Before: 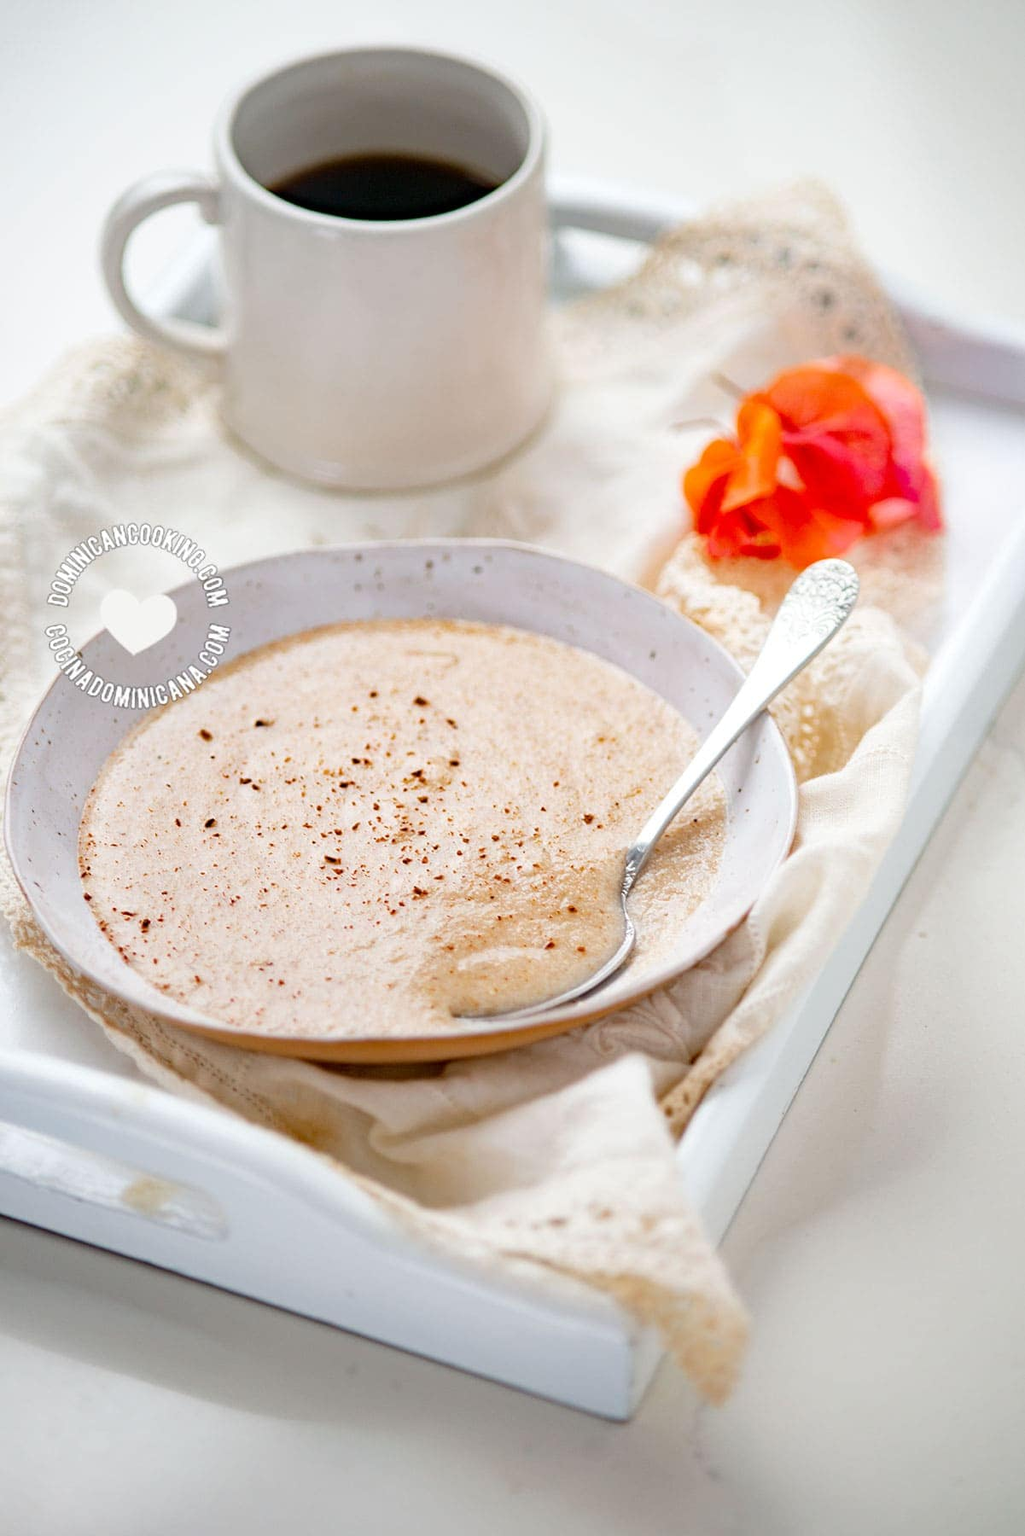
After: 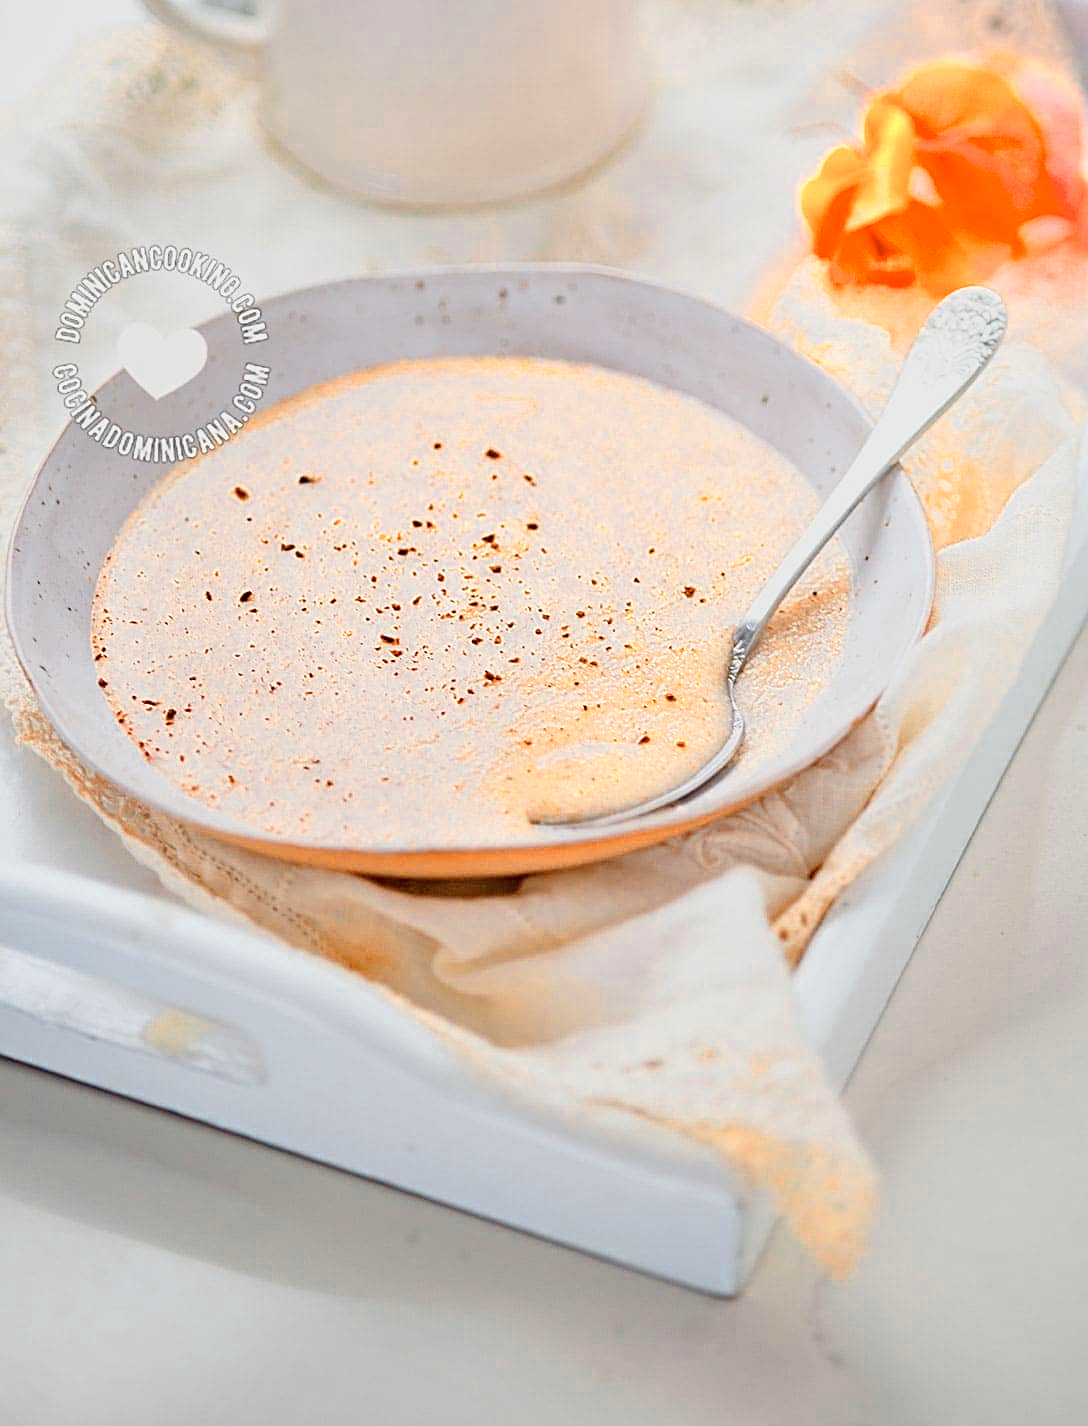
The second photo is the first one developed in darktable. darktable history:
color zones: curves: ch0 [(0.018, 0.548) (0.197, 0.654) (0.425, 0.447) (0.605, 0.658) (0.732, 0.579)]; ch1 [(0.105, 0.531) (0.224, 0.531) (0.386, 0.39) (0.618, 0.456) (0.732, 0.456) (0.956, 0.421)]; ch2 [(0.039, 0.583) (0.215, 0.465) (0.399, 0.544) (0.465, 0.548) (0.614, 0.447) (0.724, 0.43) (0.882, 0.623) (0.956, 0.632)]
sharpen: on, module defaults
crop: top 20.49%, right 9.333%, bottom 0.235%
contrast brightness saturation: contrast 0.2, brightness 0.163, saturation 0.221
tone equalizer: -8 EV -0.002 EV, -7 EV 0.005 EV, -6 EV -0.031 EV, -5 EV 0.015 EV, -4 EV -0.024 EV, -3 EV 0.027 EV, -2 EV -0.055 EV, -1 EV -0.272 EV, +0 EV -0.603 EV
